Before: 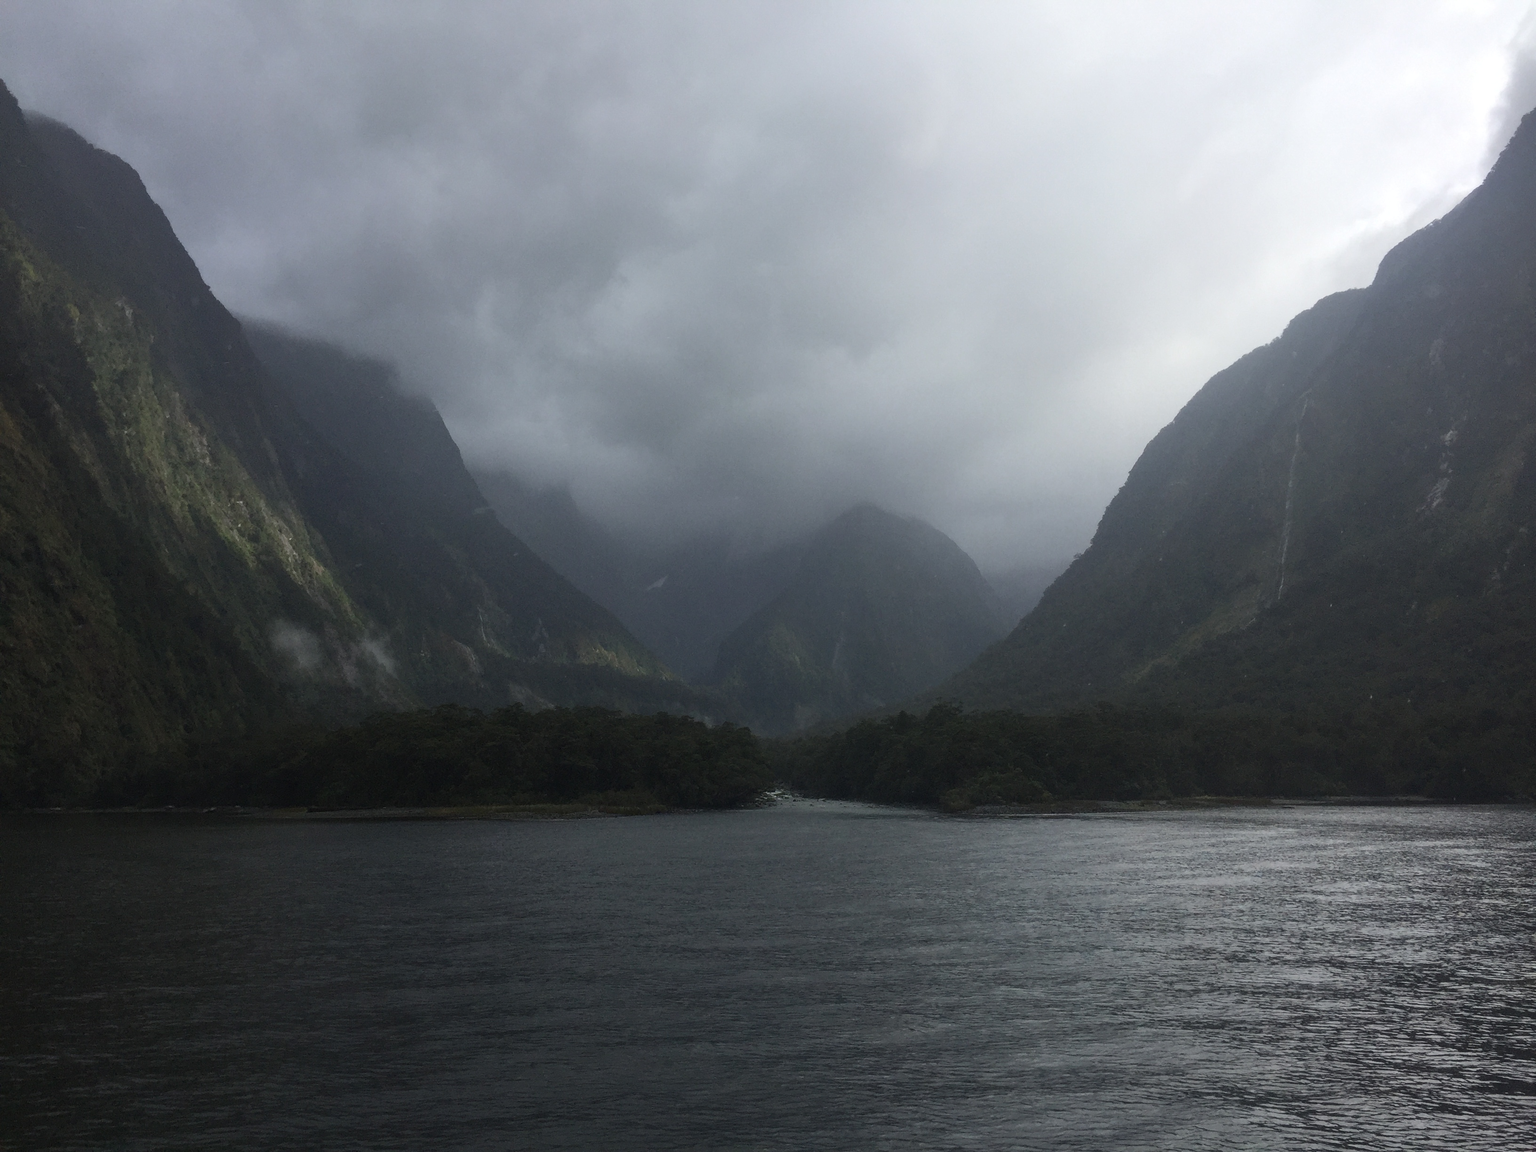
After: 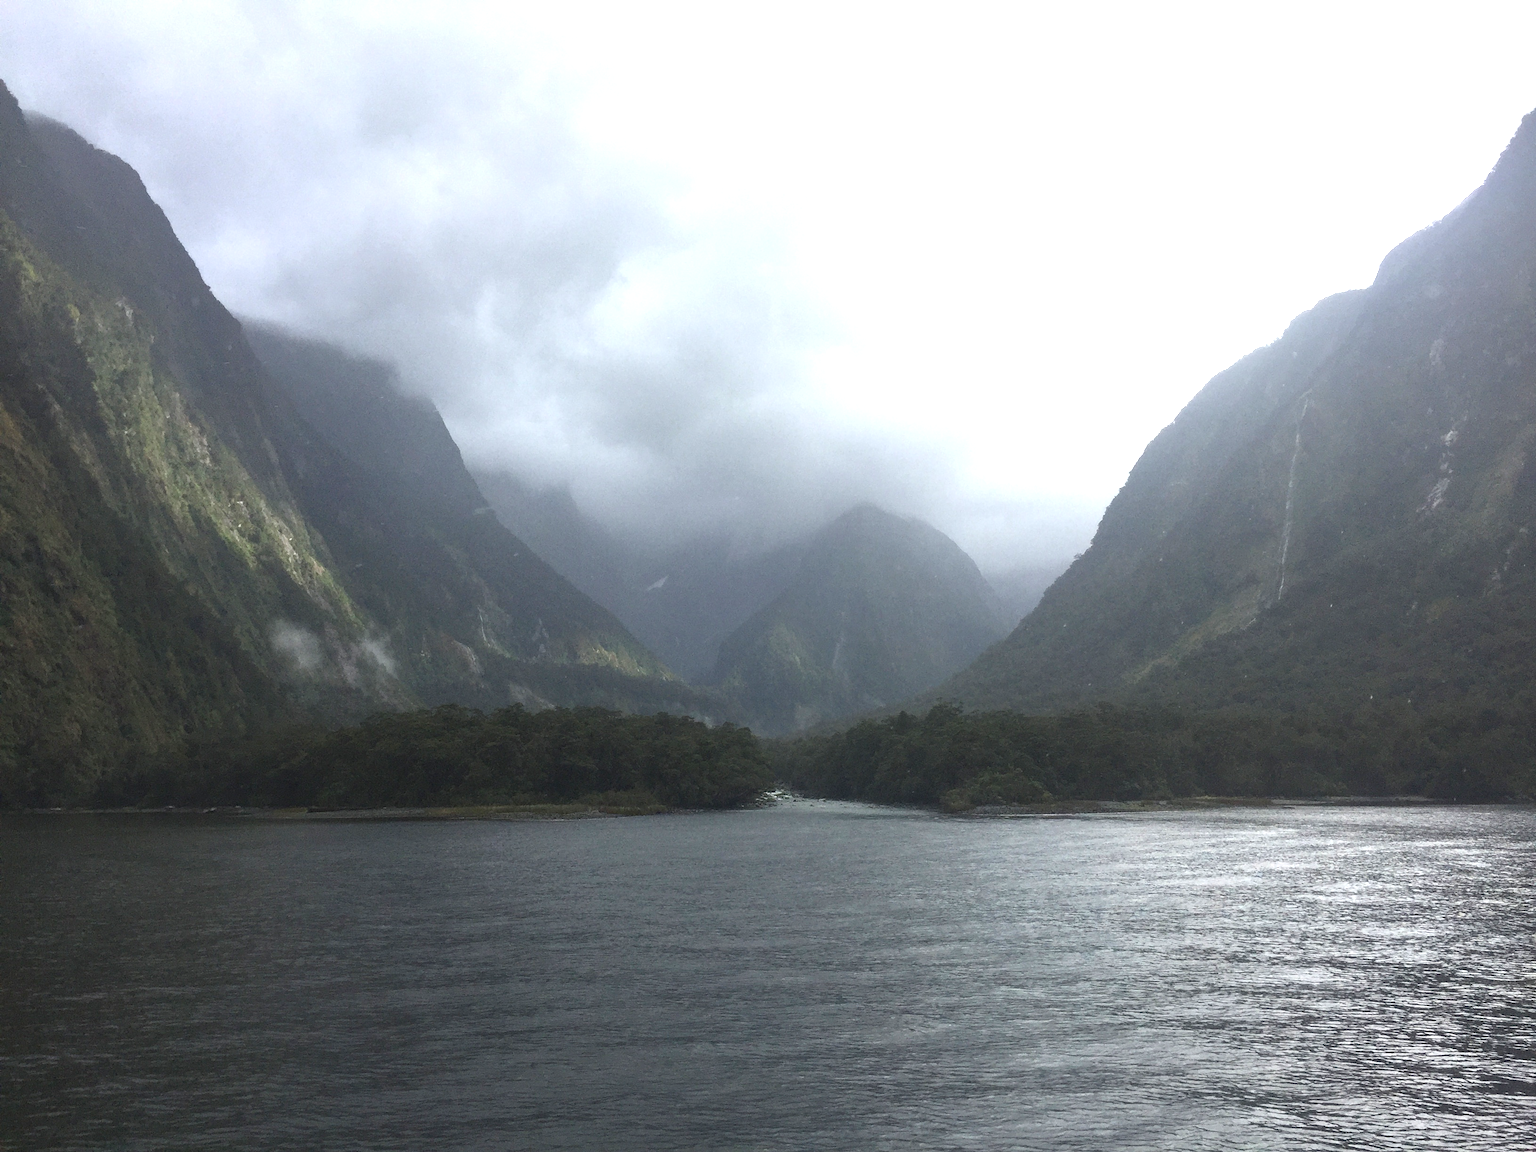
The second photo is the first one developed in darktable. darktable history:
exposure: black level correction 0, exposure 1.45 EV, compensate exposure bias true, compensate highlight preservation false
white balance: emerald 1
